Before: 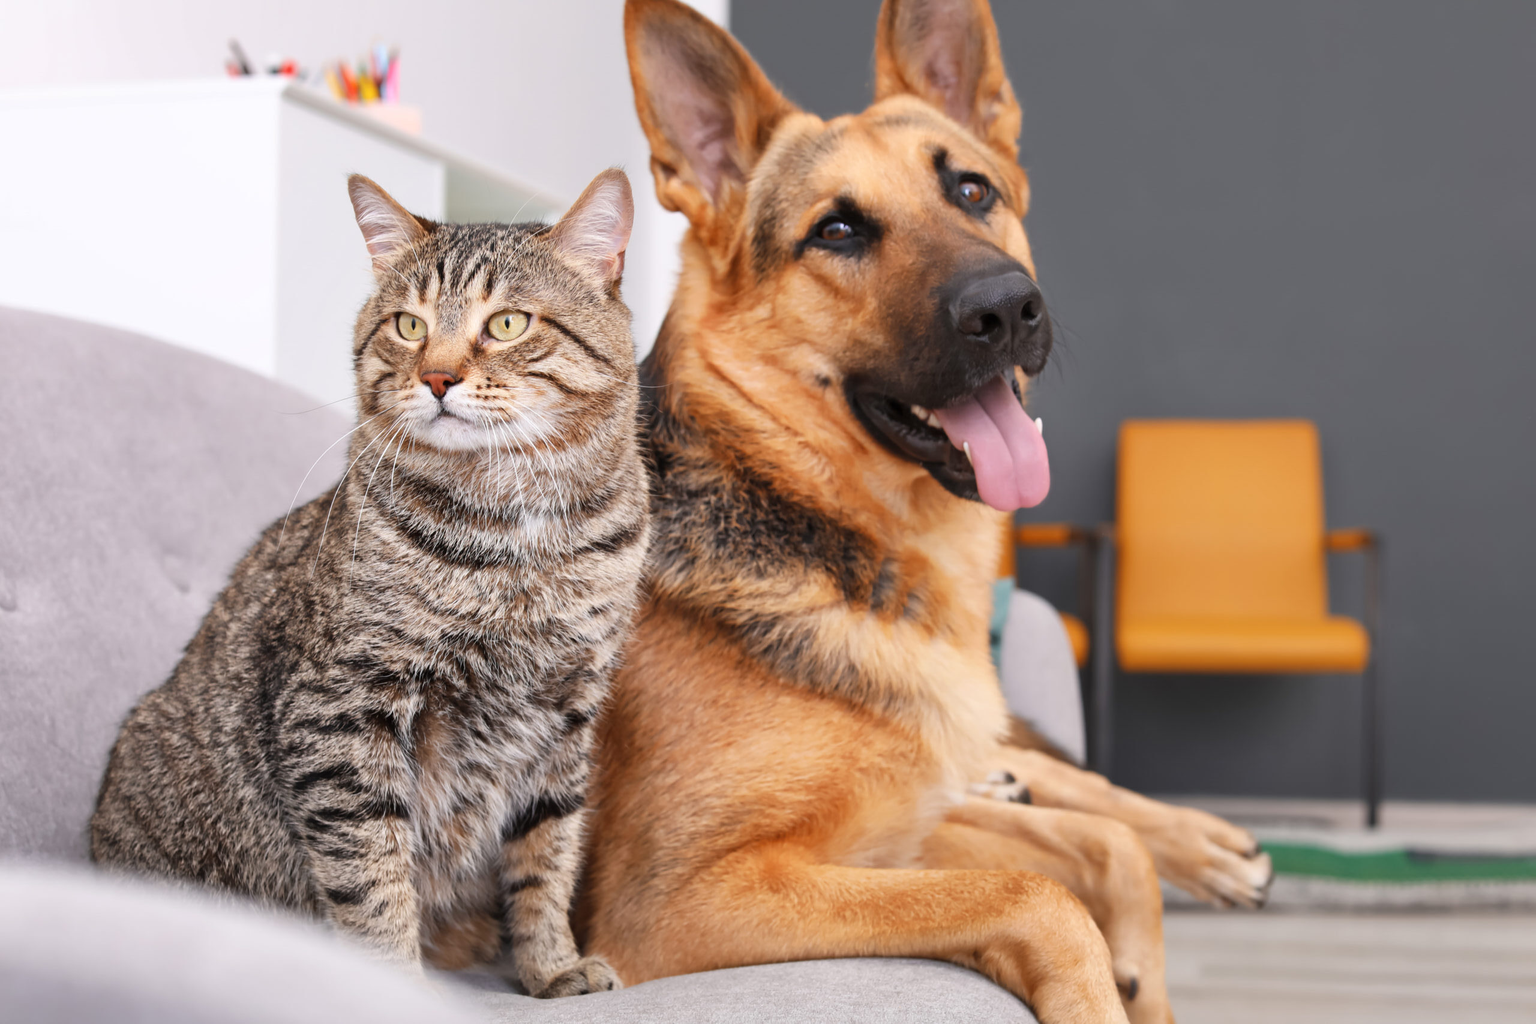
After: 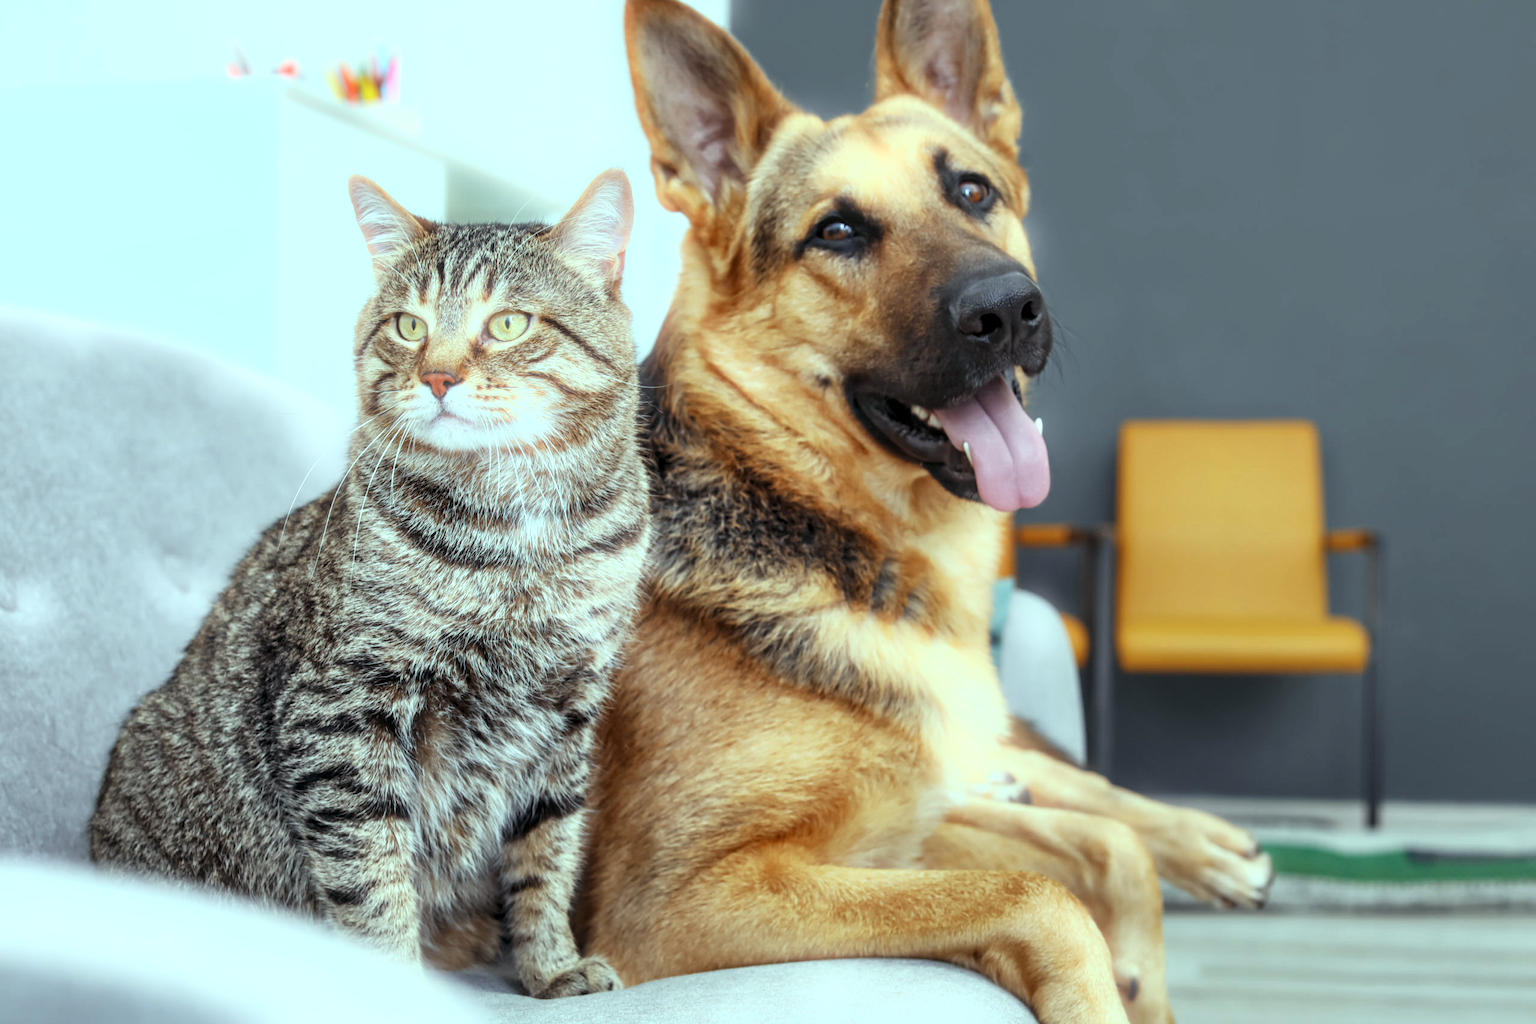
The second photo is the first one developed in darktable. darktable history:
color balance: mode lift, gamma, gain (sRGB), lift [0.997, 0.979, 1.021, 1.011], gamma [1, 1.084, 0.916, 0.998], gain [1, 0.87, 1.13, 1.101], contrast 4.55%, contrast fulcrum 38.24%, output saturation 104.09%
local contrast: detail 130%
bloom: size 5%, threshold 95%, strength 15%
